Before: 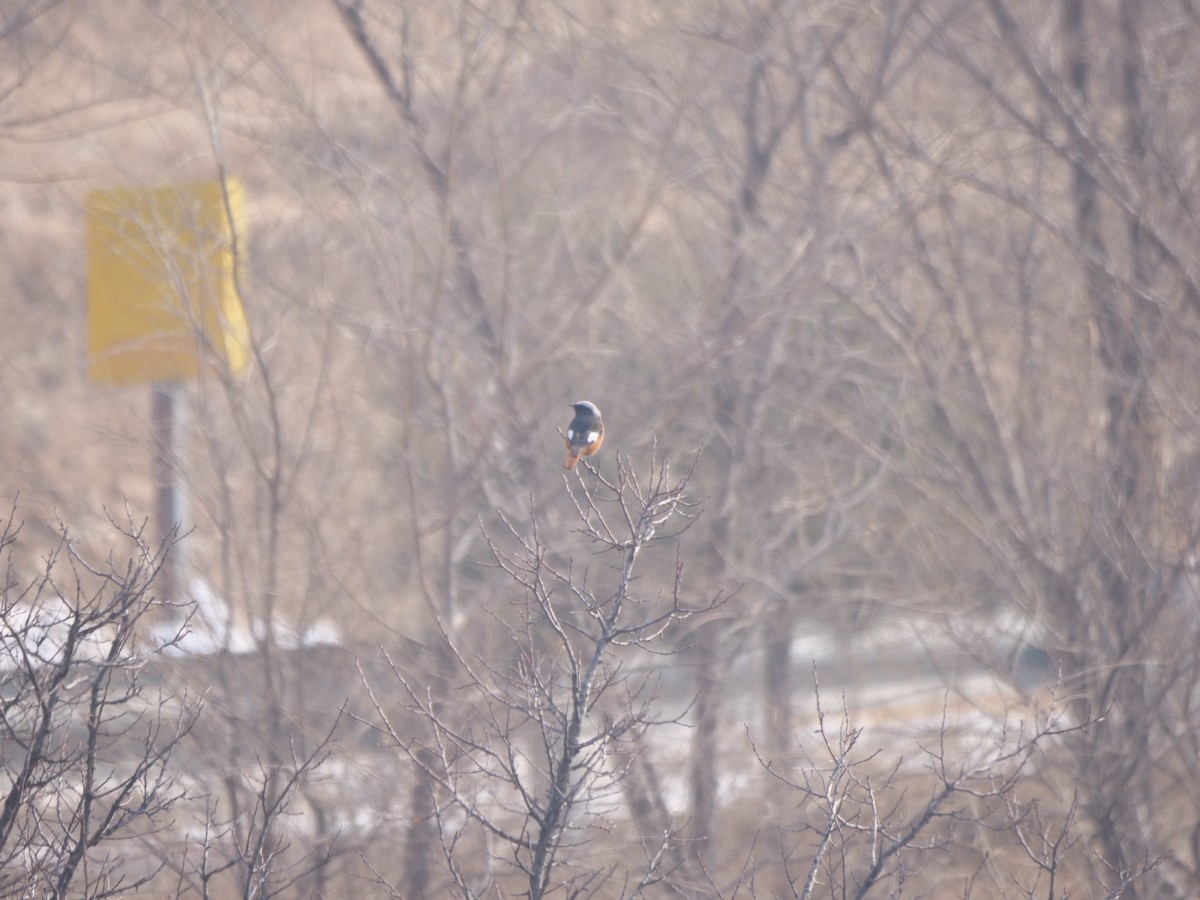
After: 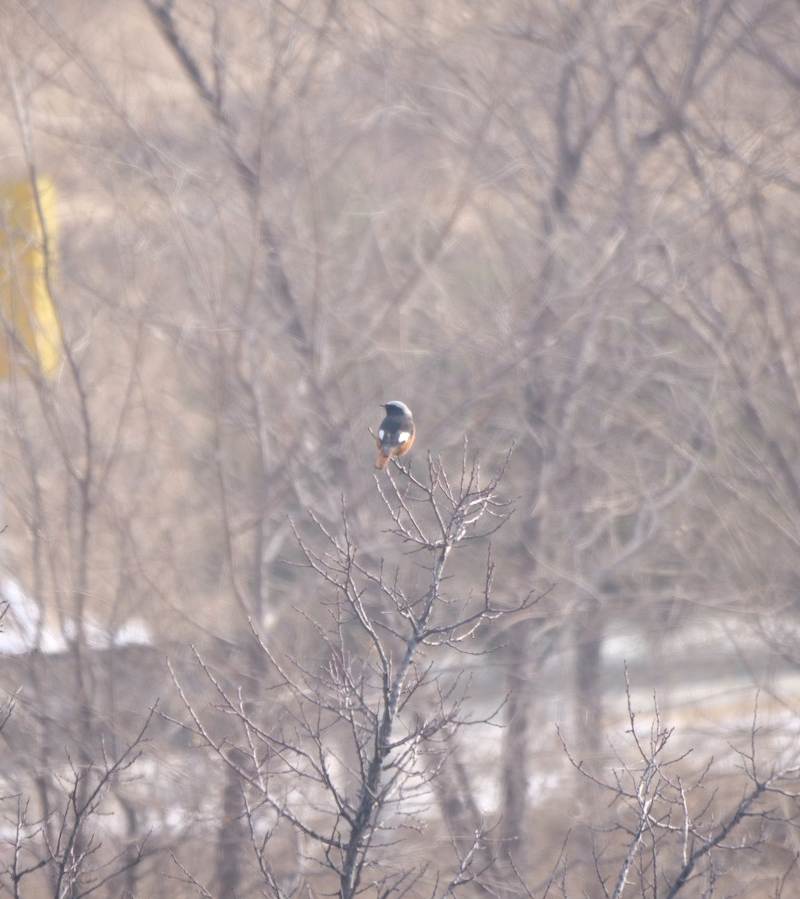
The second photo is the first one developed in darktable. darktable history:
tone equalizer: -8 EV -0.417 EV, -7 EV -0.389 EV, -6 EV -0.333 EV, -5 EV -0.222 EV, -3 EV 0.222 EV, -2 EV 0.333 EV, -1 EV 0.389 EV, +0 EV 0.417 EV, edges refinement/feathering 500, mask exposure compensation -1.57 EV, preserve details no
exposure: black level correction 0.001, exposure -0.2 EV, compensate highlight preservation false
crop and rotate: left 15.754%, right 17.579%
